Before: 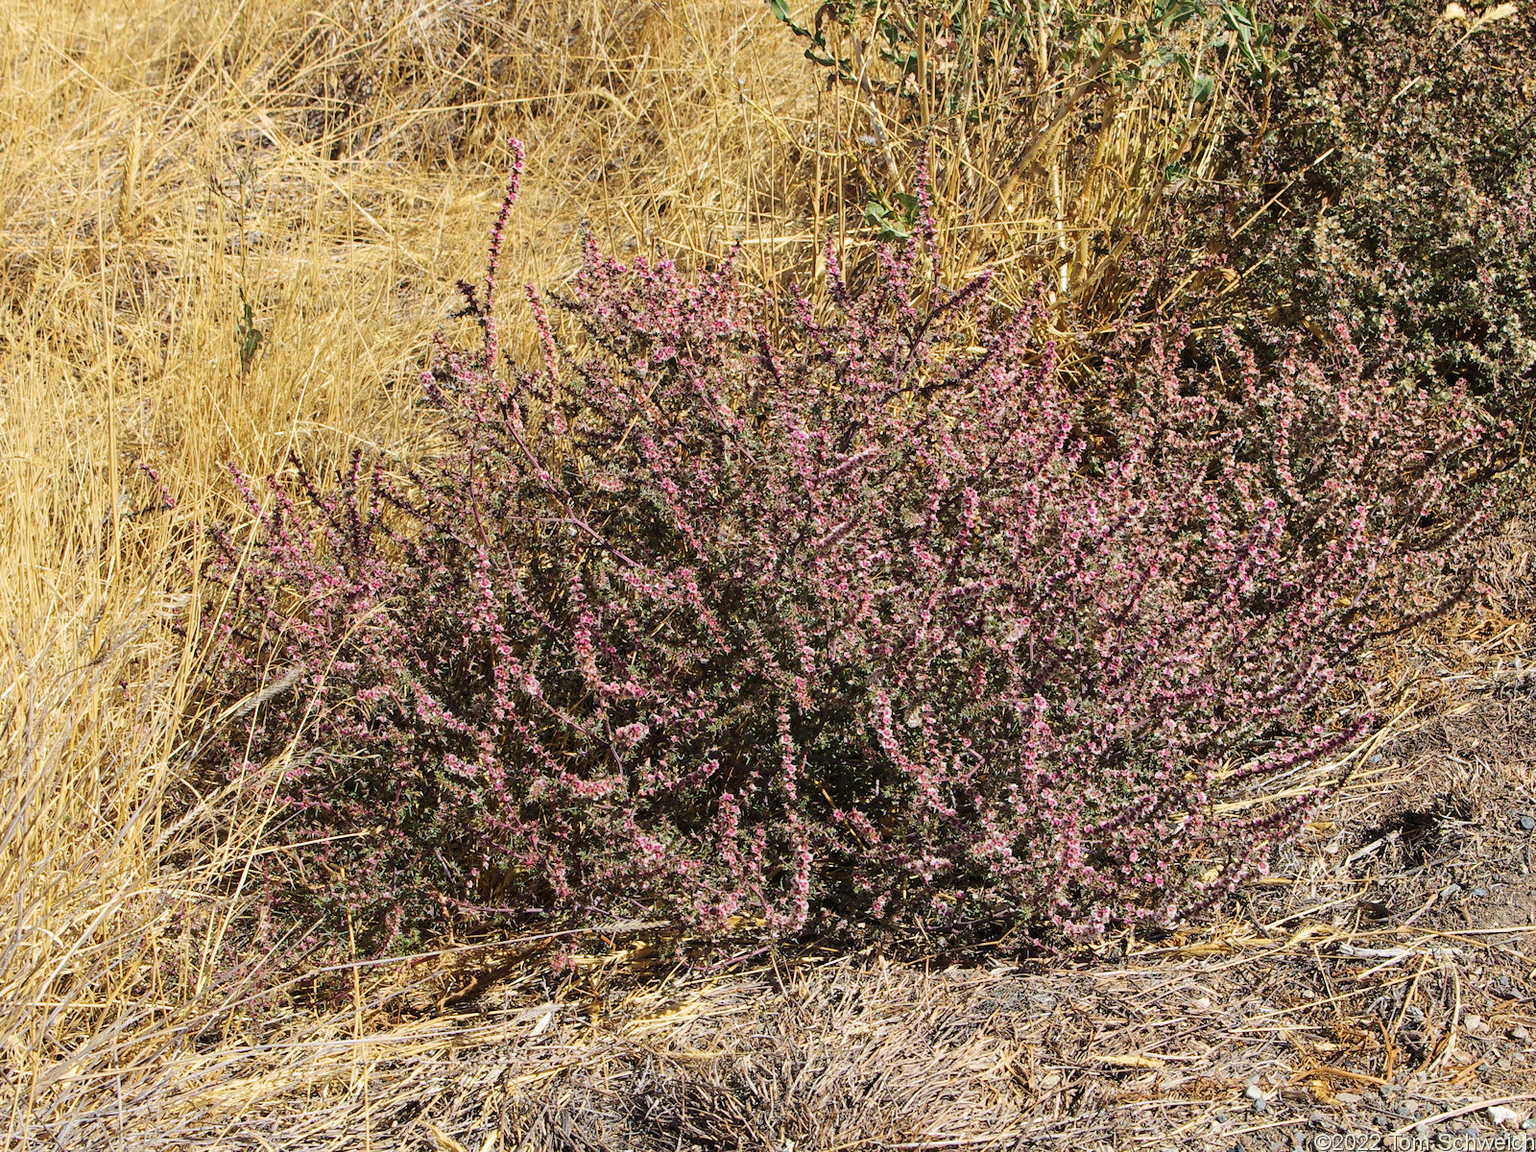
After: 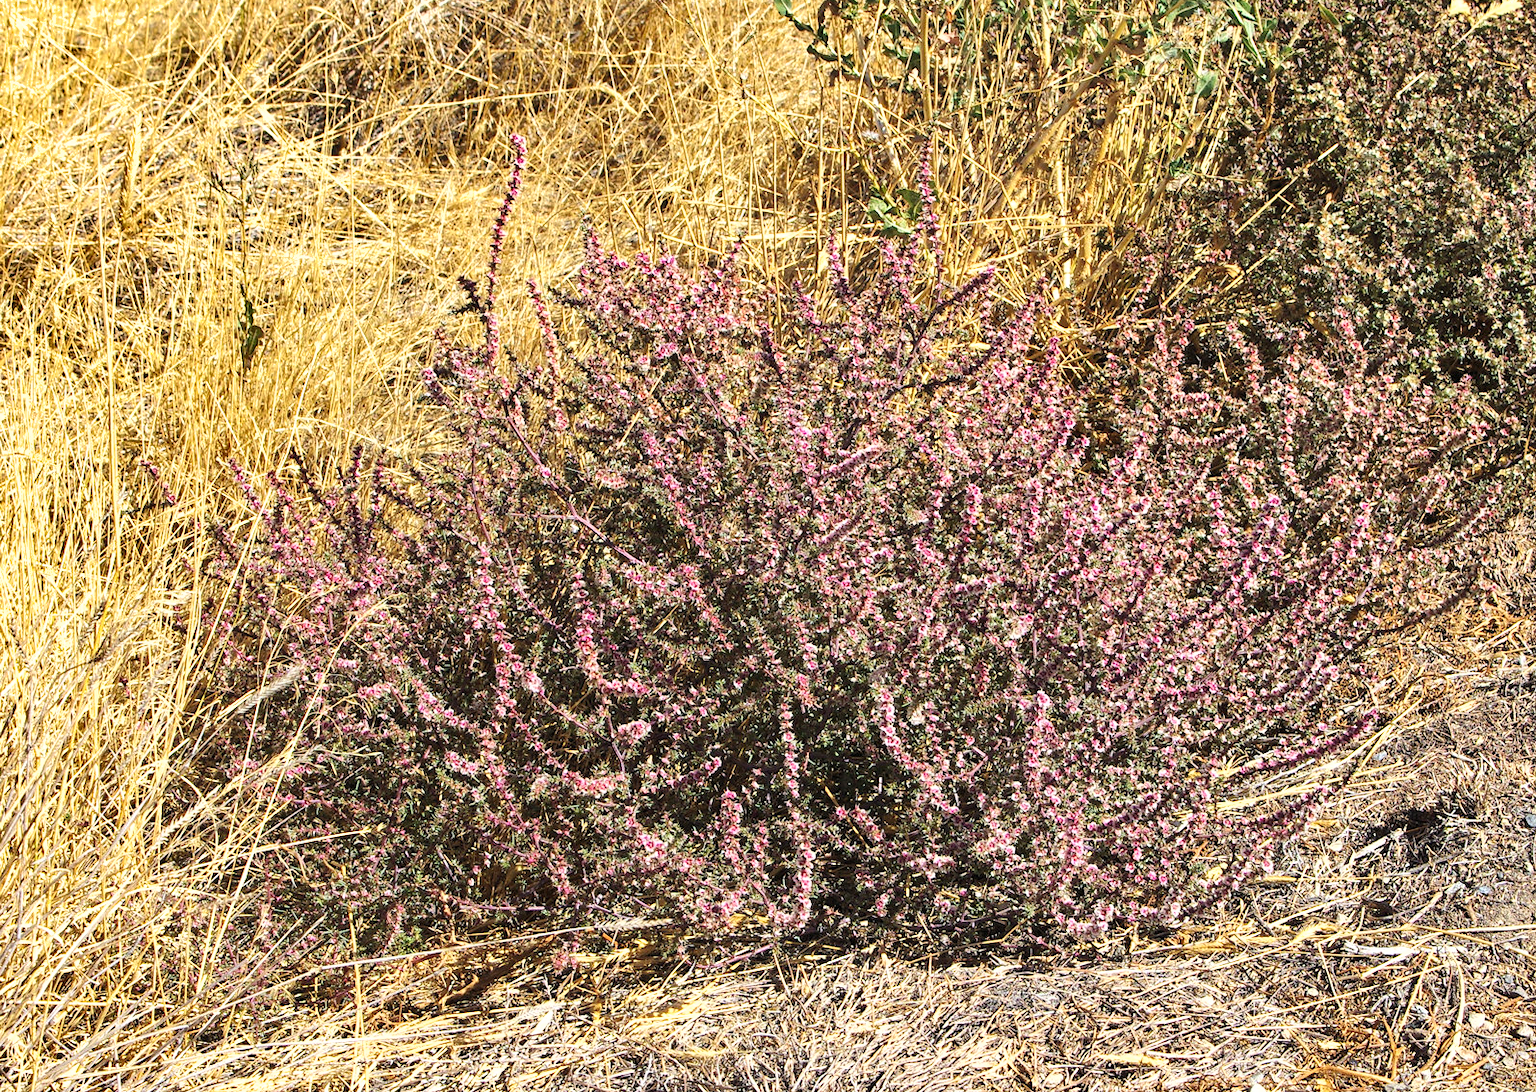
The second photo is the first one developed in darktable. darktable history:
shadows and highlights: low approximation 0.01, soften with gaussian
crop: top 0.448%, right 0.264%, bottom 5.045%
exposure: exposure 0.6 EV, compensate highlight preservation false
